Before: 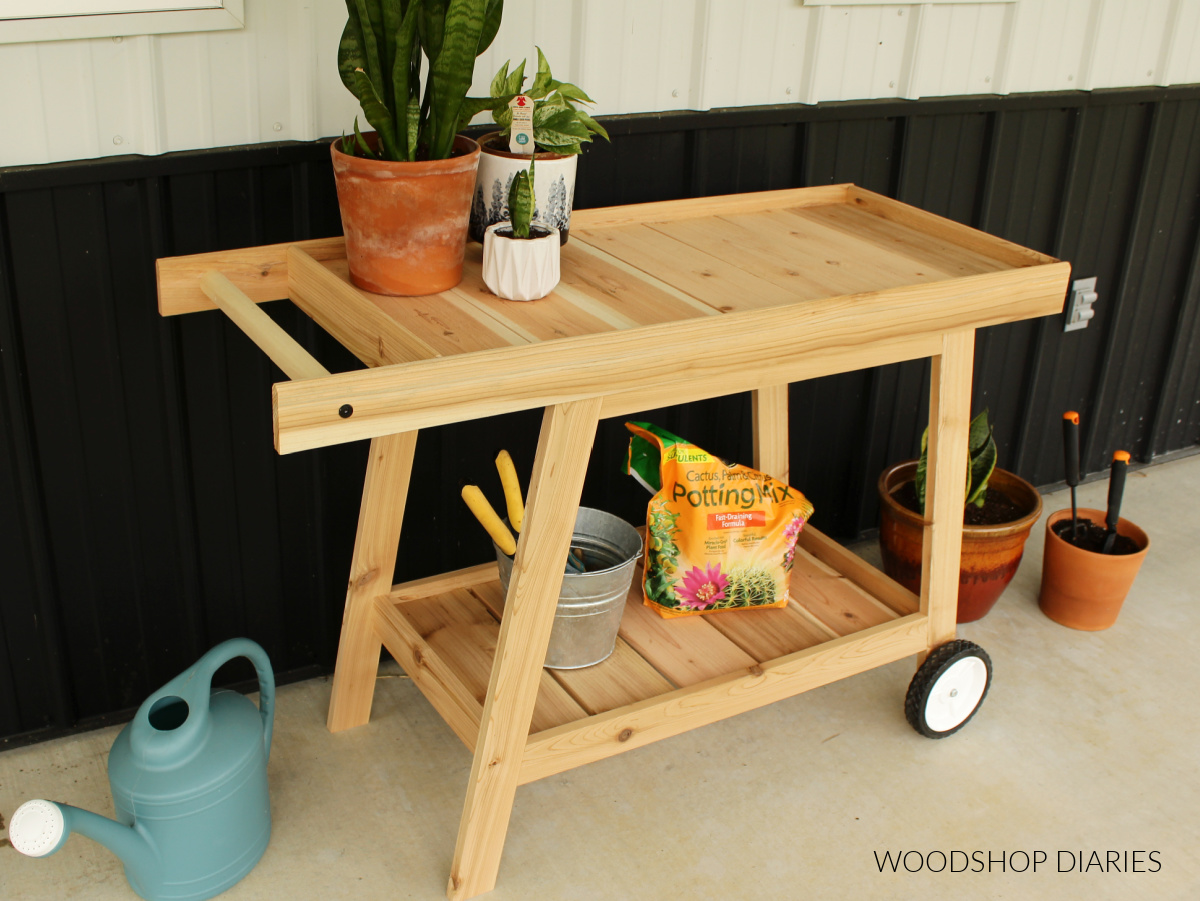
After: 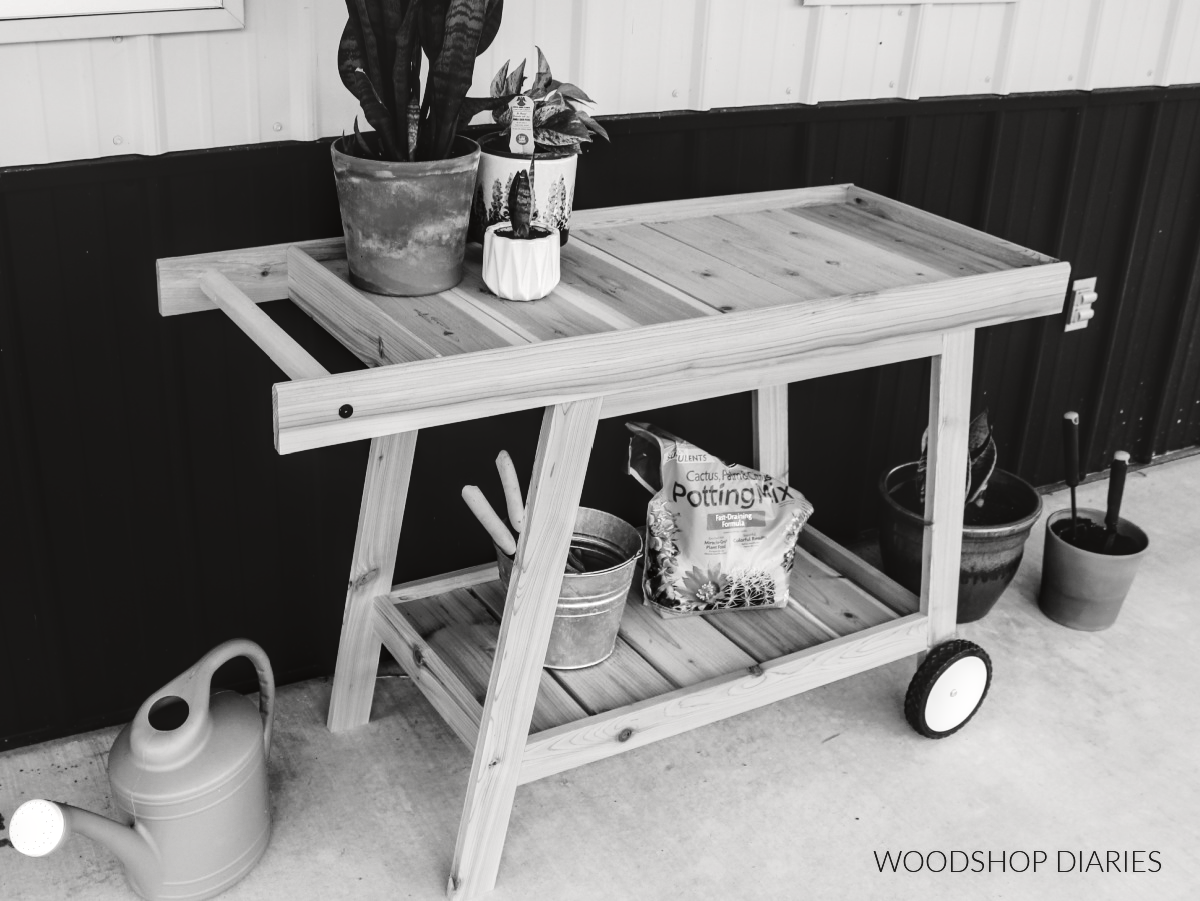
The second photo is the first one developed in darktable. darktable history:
local contrast: on, module defaults
shadows and highlights: on, module defaults
contrast brightness saturation: contrast 0.222
tone equalizer: -8 EV -0.774 EV, -7 EV -0.718 EV, -6 EV -0.63 EV, -5 EV -0.379 EV, -3 EV 0.379 EV, -2 EV 0.6 EV, -1 EV 0.685 EV, +0 EV 0.731 EV, edges refinement/feathering 500, mask exposure compensation -1.57 EV, preserve details no
color calibration: output gray [0.18, 0.41, 0.41, 0], illuminant as shot in camera, x 0.358, y 0.373, temperature 4628.91 K
tone curve: curves: ch0 [(0, 0.021) (0.049, 0.044) (0.158, 0.113) (0.351, 0.331) (0.485, 0.505) (0.656, 0.696) (0.868, 0.887) (1, 0.969)]; ch1 [(0, 0) (0.322, 0.328) (0.434, 0.438) (0.473, 0.477) (0.502, 0.503) (0.522, 0.526) (0.564, 0.591) (0.602, 0.632) (0.677, 0.701) (0.859, 0.885) (1, 1)]; ch2 [(0, 0) (0.33, 0.301) (0.452, 0.434) (0.502, 0.505) (0.535, 0.554) (0.565, 0.598) (0.618, 0.629) (1, 1)], color space Lab, independent channels, preserve colors none
